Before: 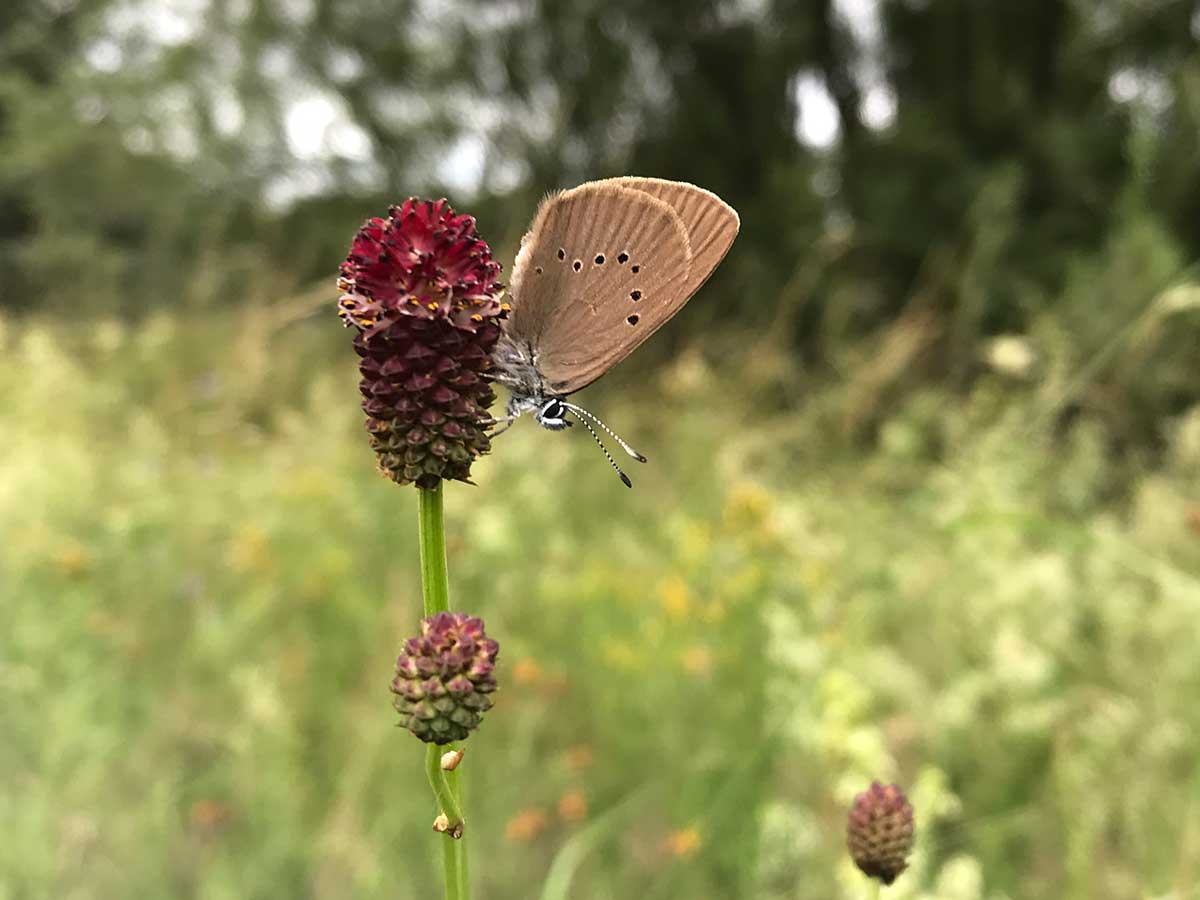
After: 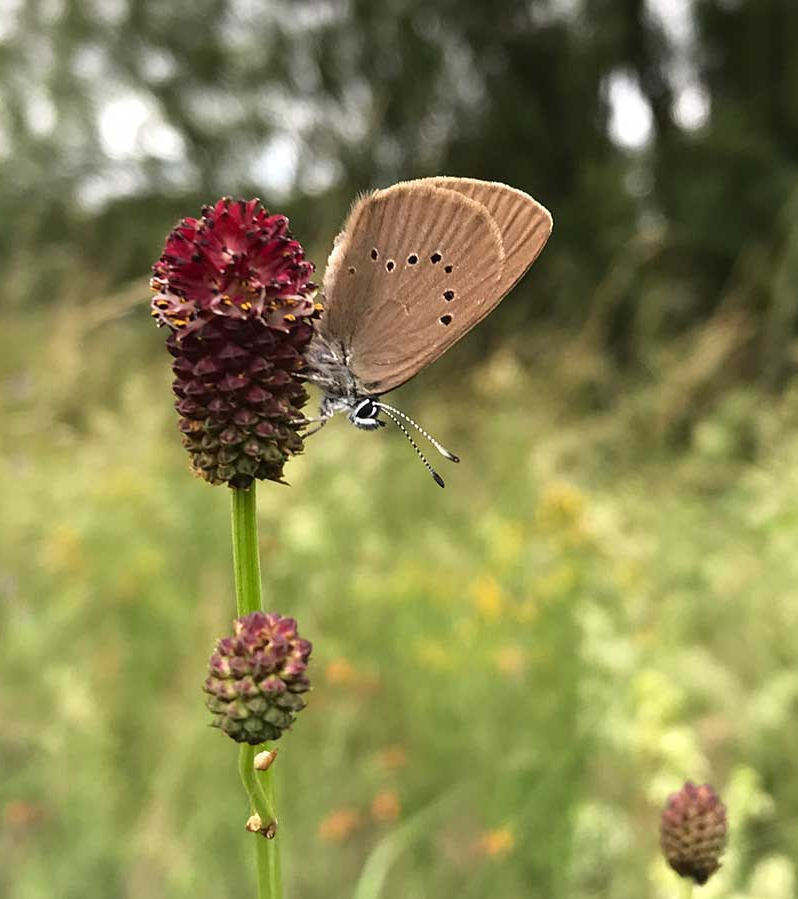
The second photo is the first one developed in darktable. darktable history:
crop and rotate: left 15.639%, right 17.787%
